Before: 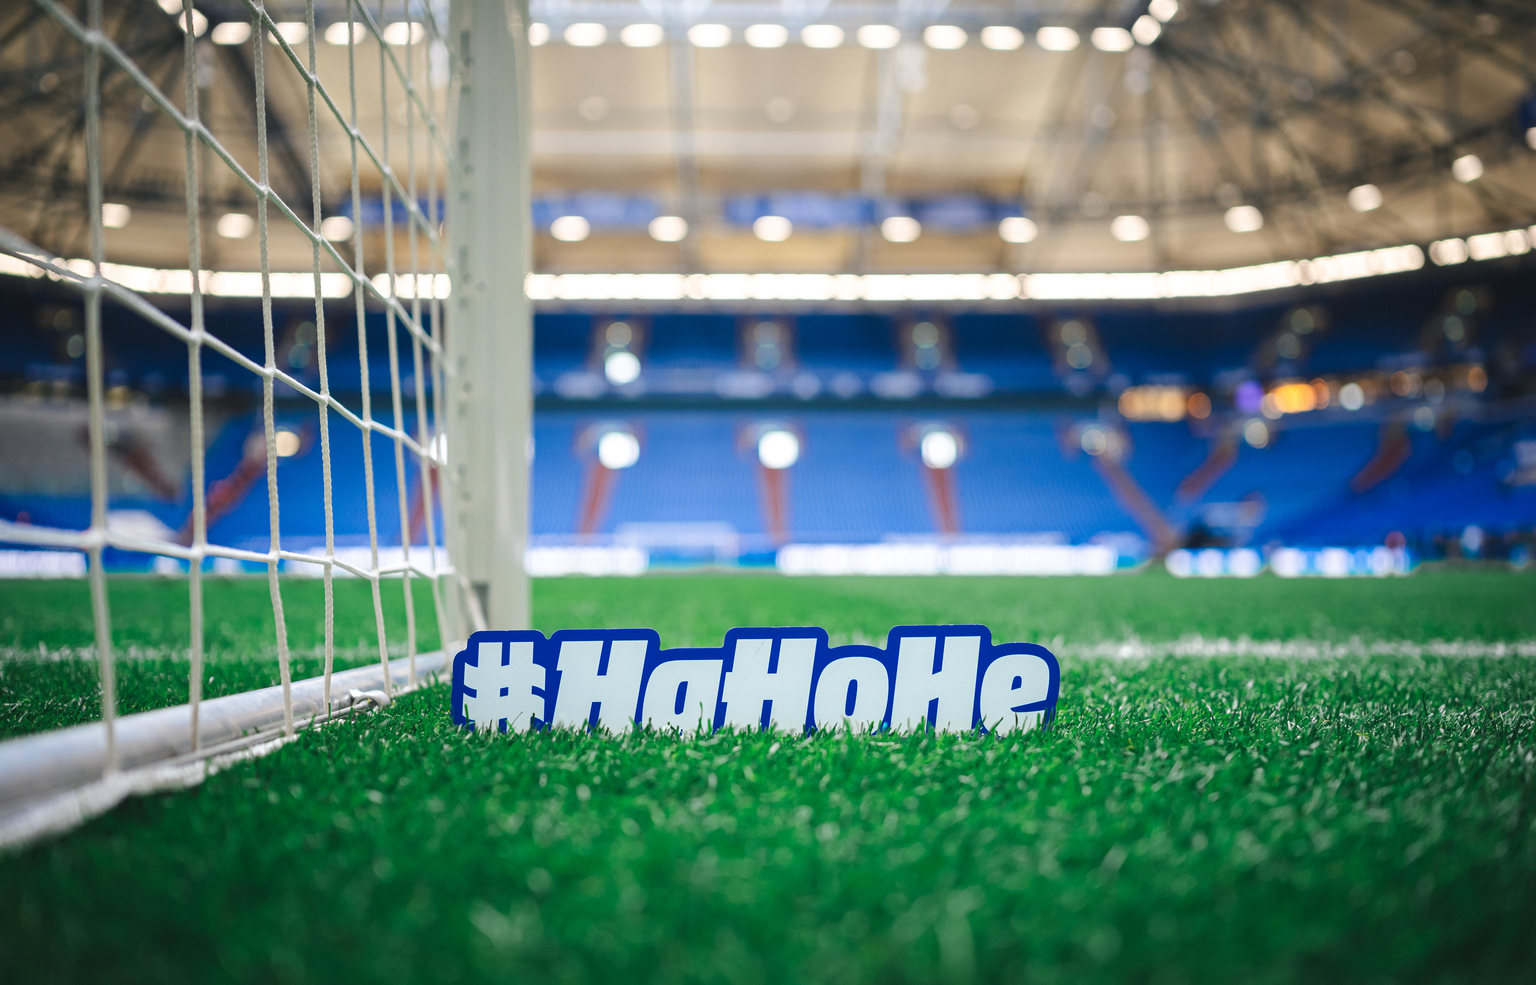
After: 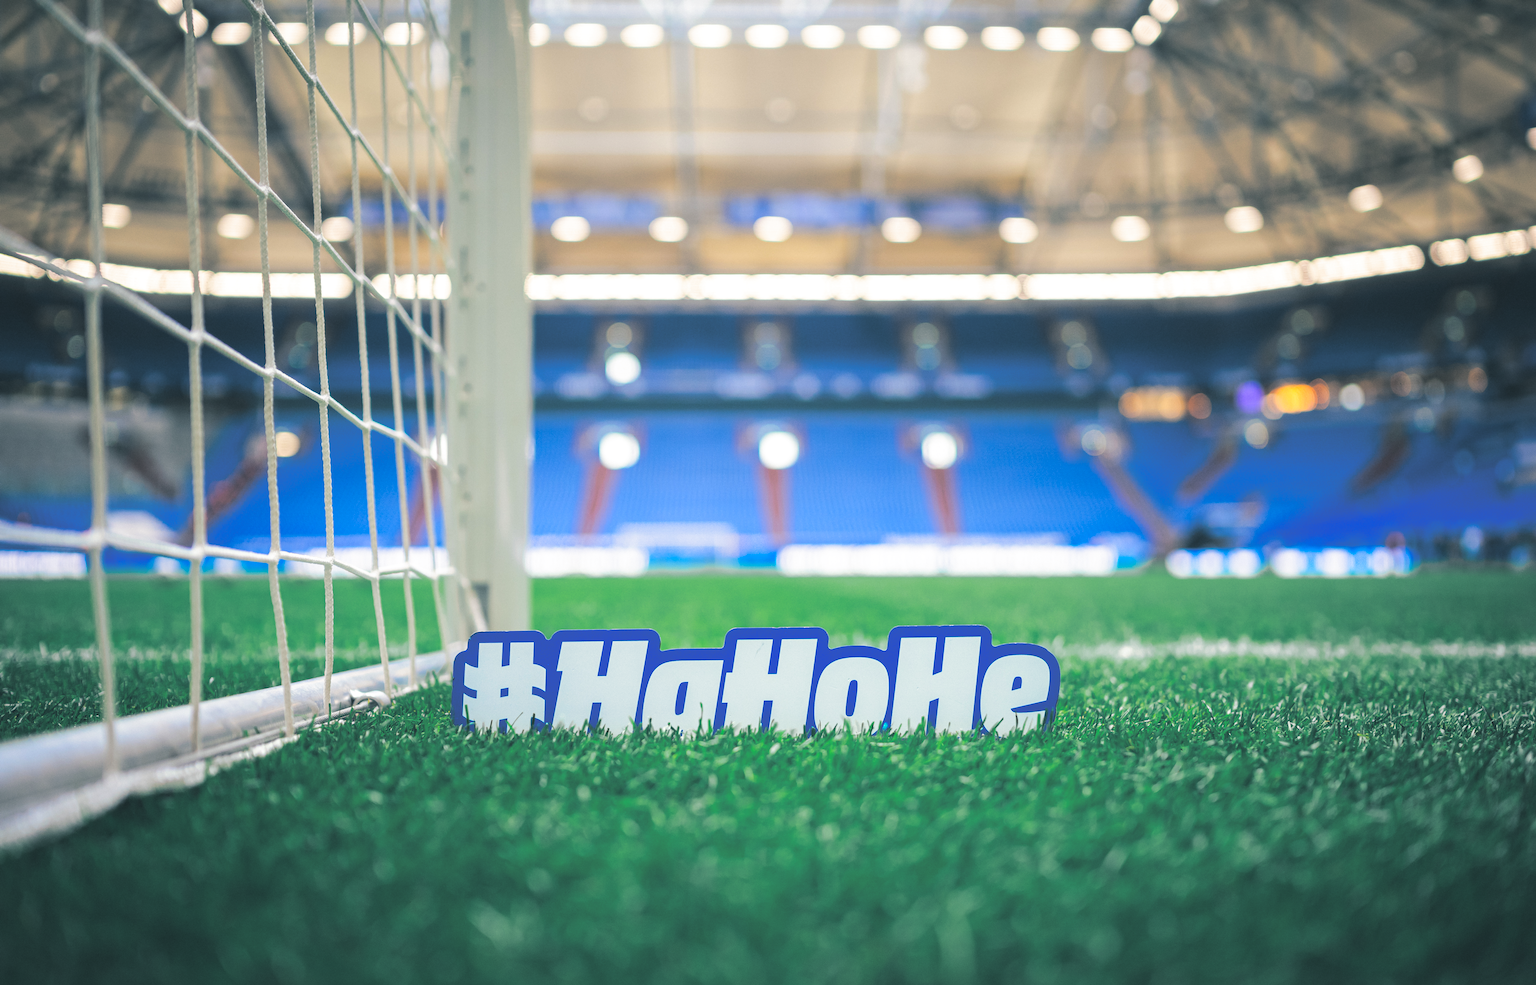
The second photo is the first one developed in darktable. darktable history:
split-toning: shadows › hue 205.2°, shadows › saturation 0.29, highlights › hue 50.4°, highlights › saturation 0.38, balance -49.9
contrast brightness saturation: contrast -0.1, brightness 0.05, saturation 0.08
exposure: exposure 0.217 EV, compensate highlight preservation false
